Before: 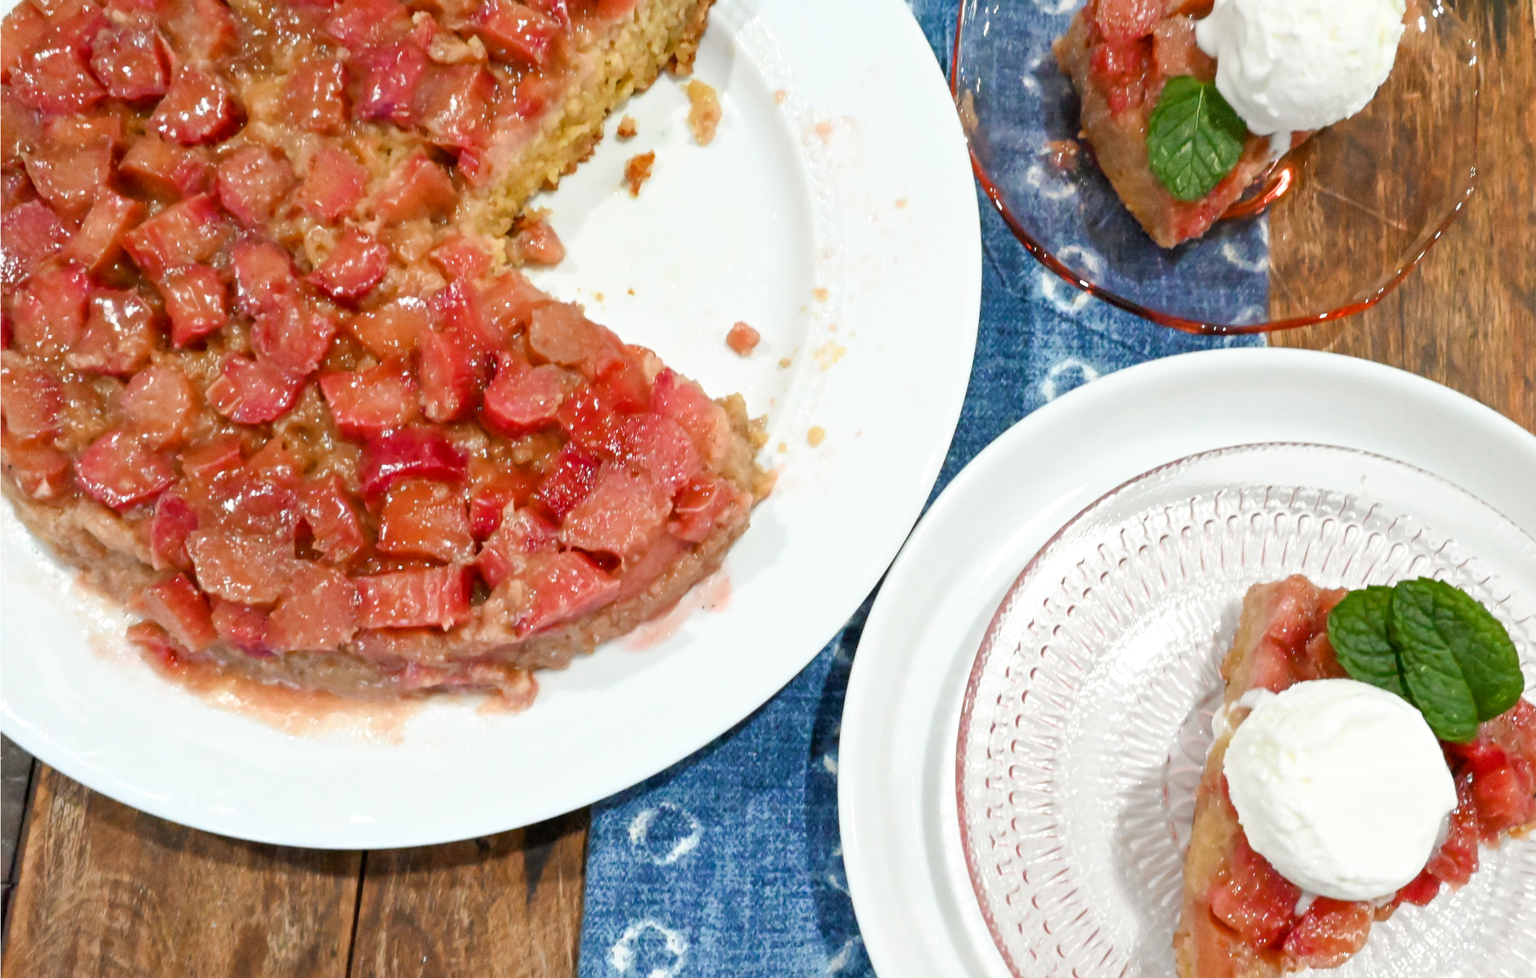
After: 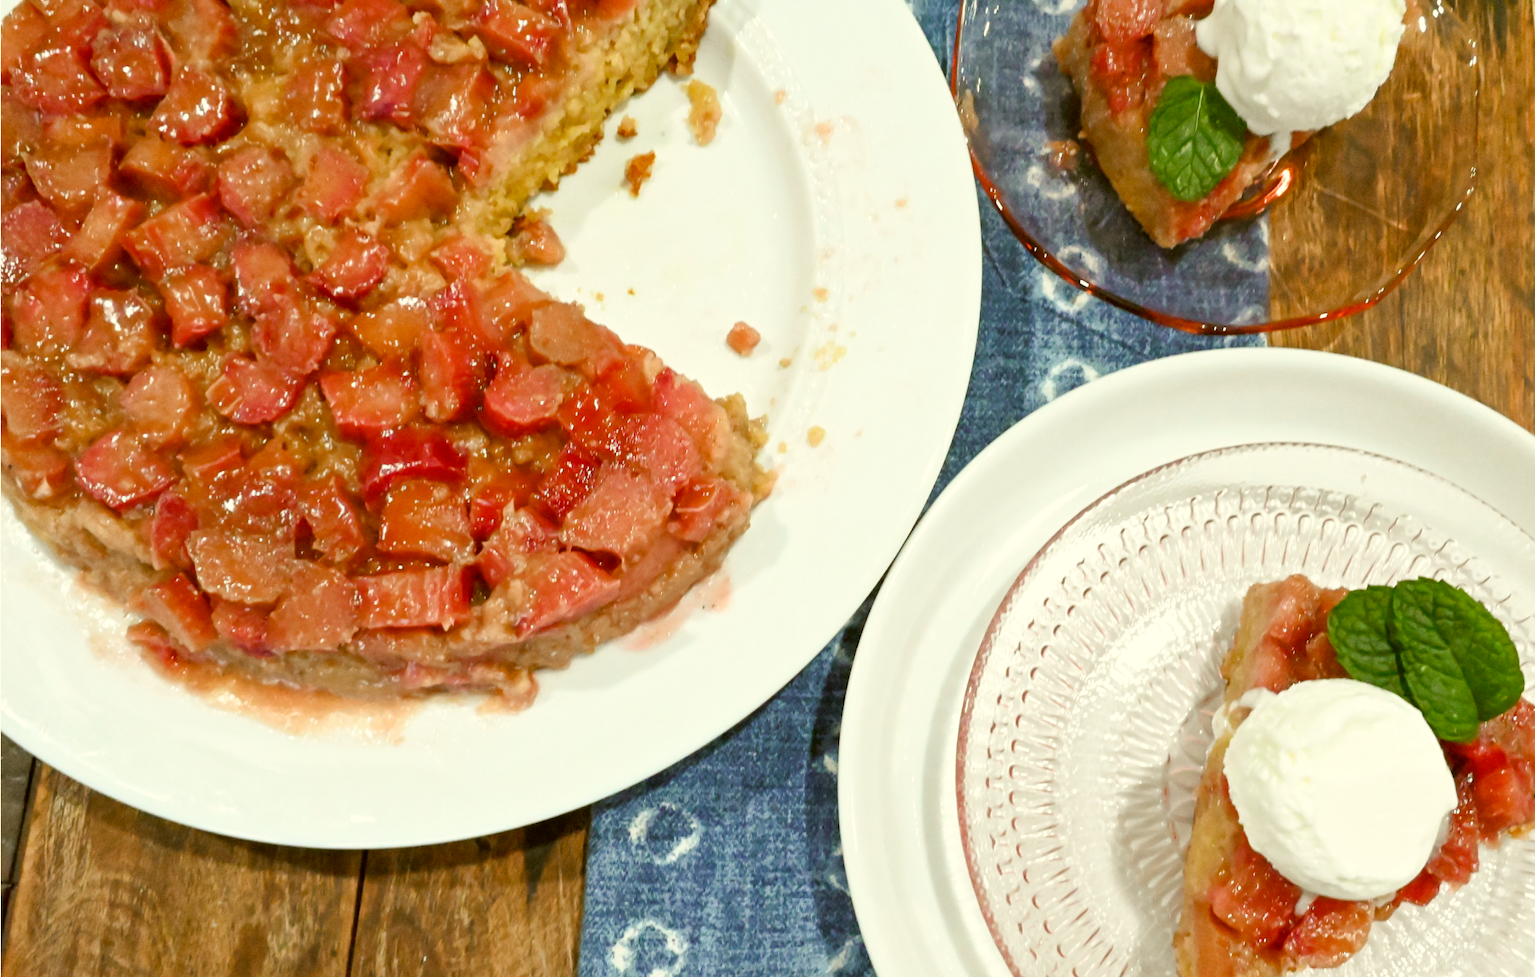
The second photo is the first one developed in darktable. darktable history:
color correction: highlights a* -1.65, highlights b* 10.19, shadows a* 0.28, shadows b* 19.38
